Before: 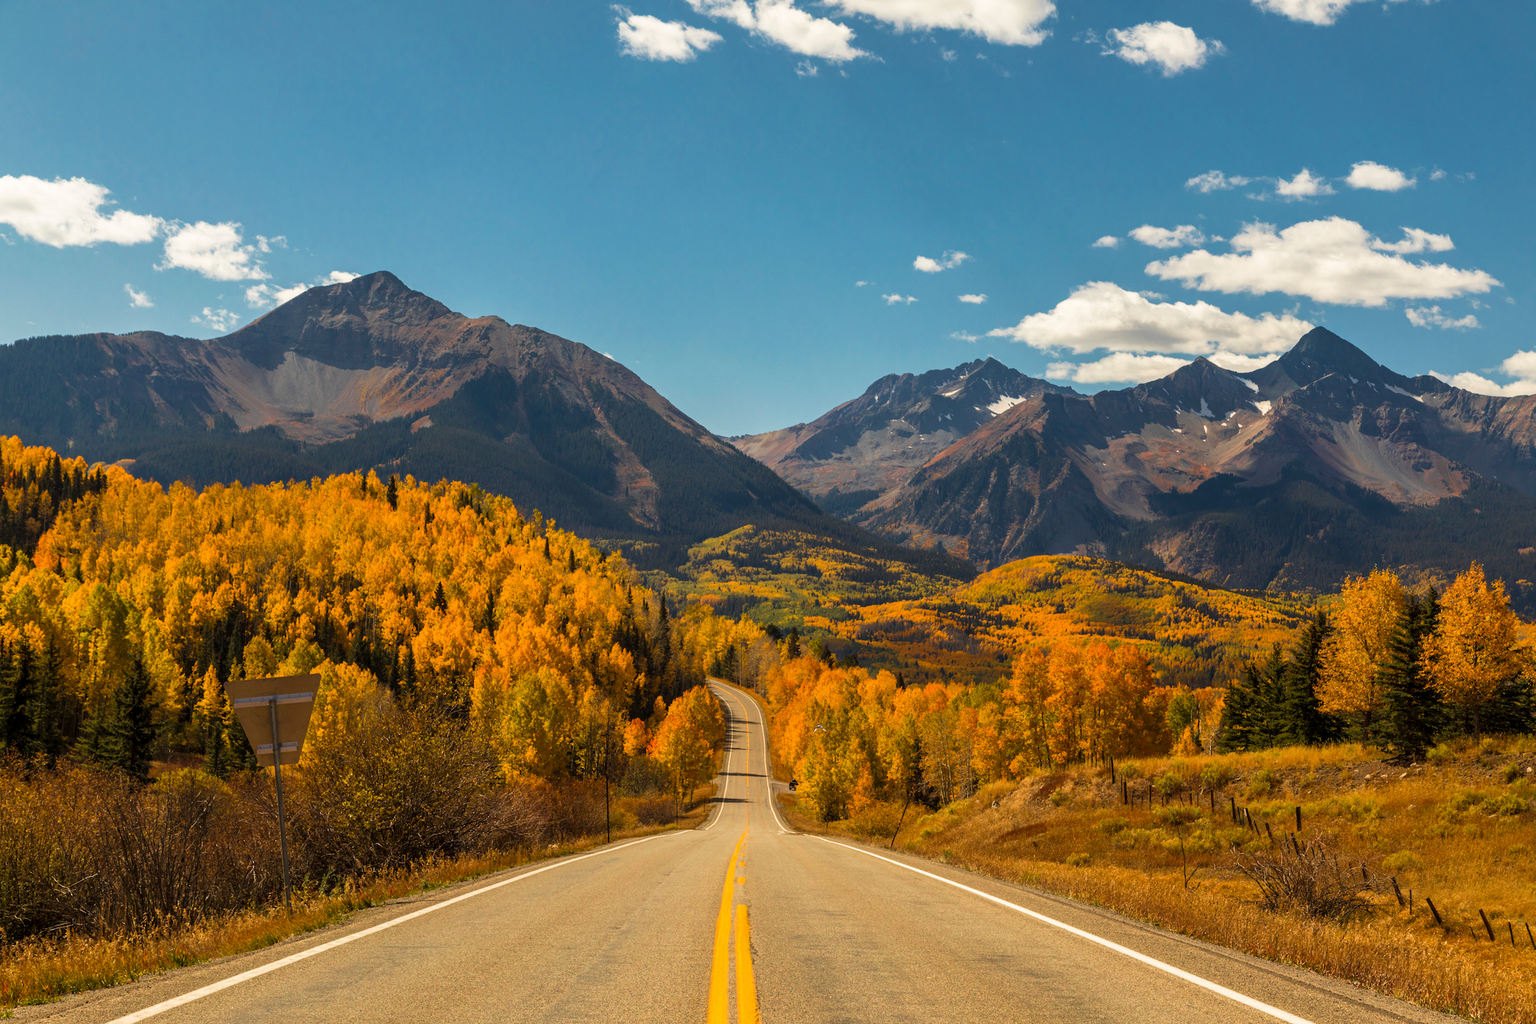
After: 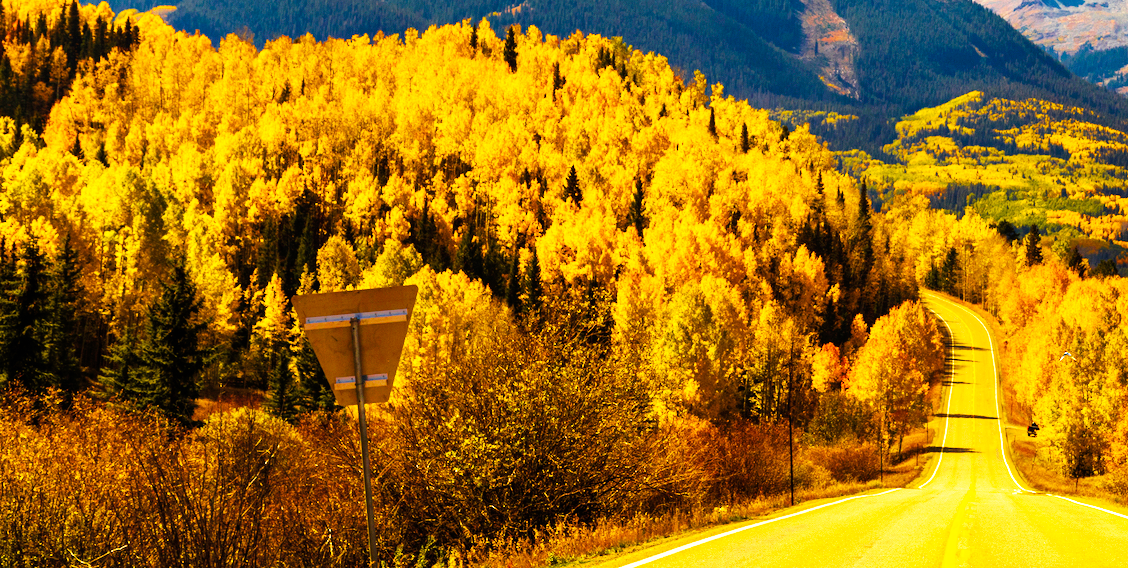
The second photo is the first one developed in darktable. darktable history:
contrast brightness saturation: saturation -0.1
exposure: exposure -0.582 EV, compensate highlight preservation false
crop: top 44.483%, right 43.593%, bottom 12.892%
base curve: curves: ch0 [(0, 0) (0.007, 0.004) (0.027, 0.03) (0.046, 0.07) (0.207, 0.54) (0.442, 0.872) (0.673, 0.972) (1, 1)], preserve colors none
color balance rgb: linear chroma grading › global chroma 10%, perceptual saturation grading › global saturation 40%, perceptual brilliance grading › global brilliance 30%, global vibrance 20%
shadows and highlights: radius 125.46, shadows 30.51, highlights -30.51, low approximation 0.01, soften with gaussian
rotate and perspective: automatic cropping off
